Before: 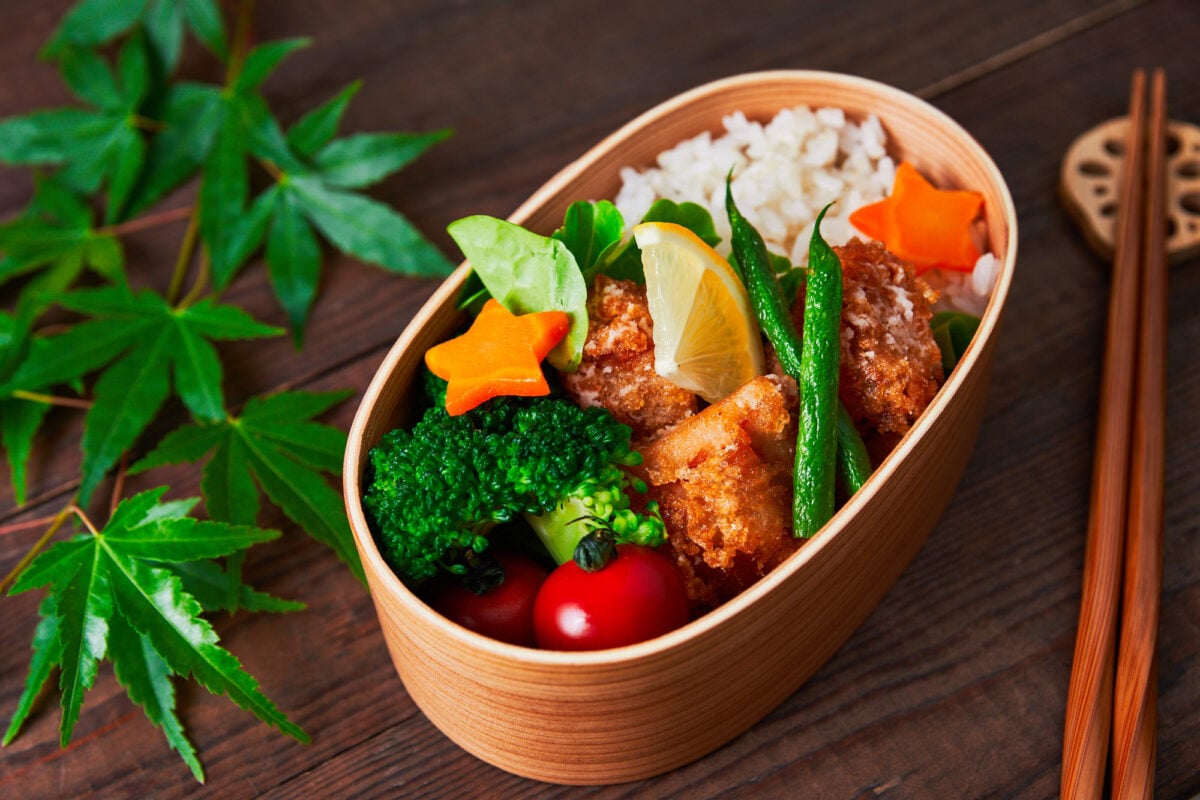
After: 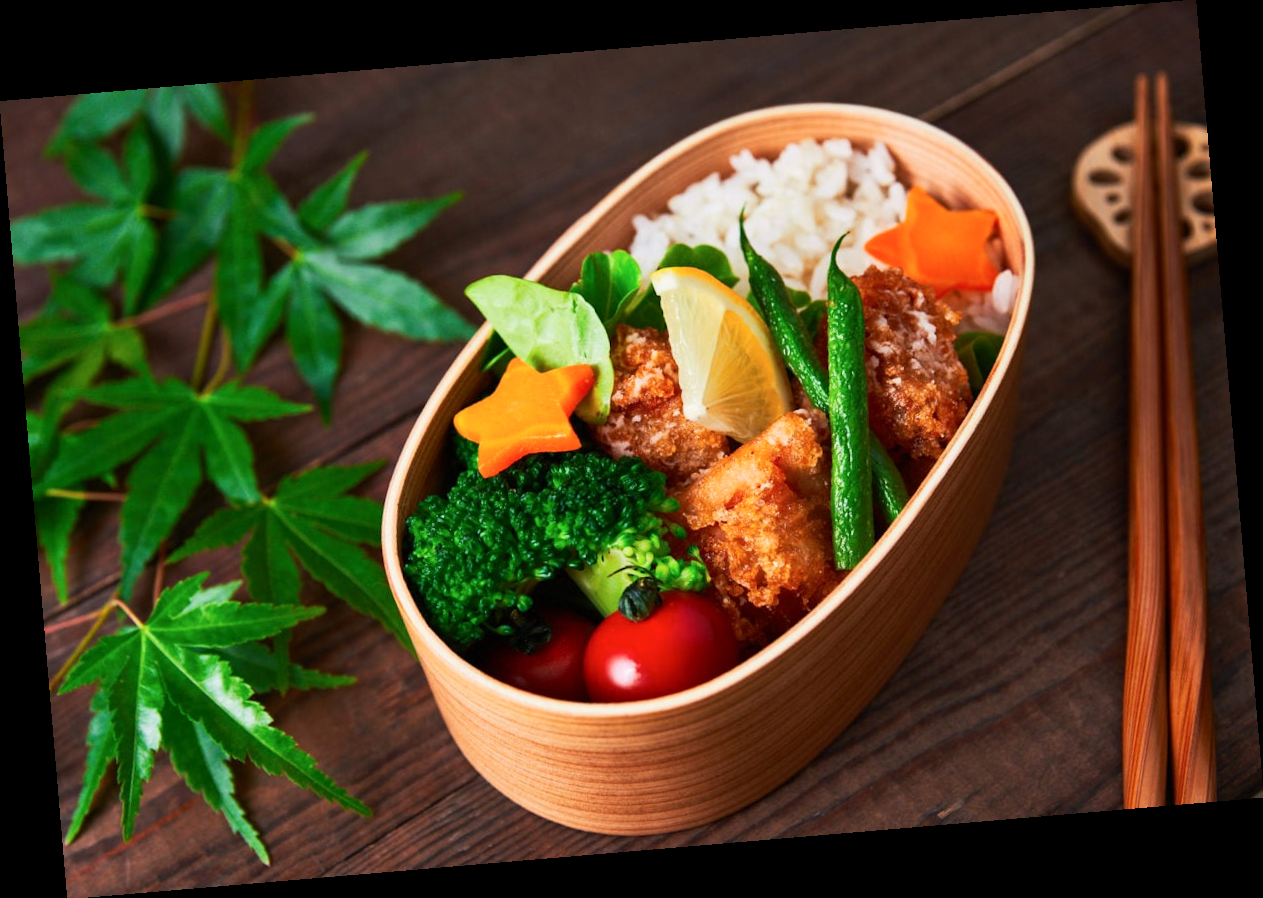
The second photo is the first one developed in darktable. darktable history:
contrast brightness saturation: contrast 0.15, brightness 0.05
rotate and perspective: rotation -4.86°, automatic cropping off
